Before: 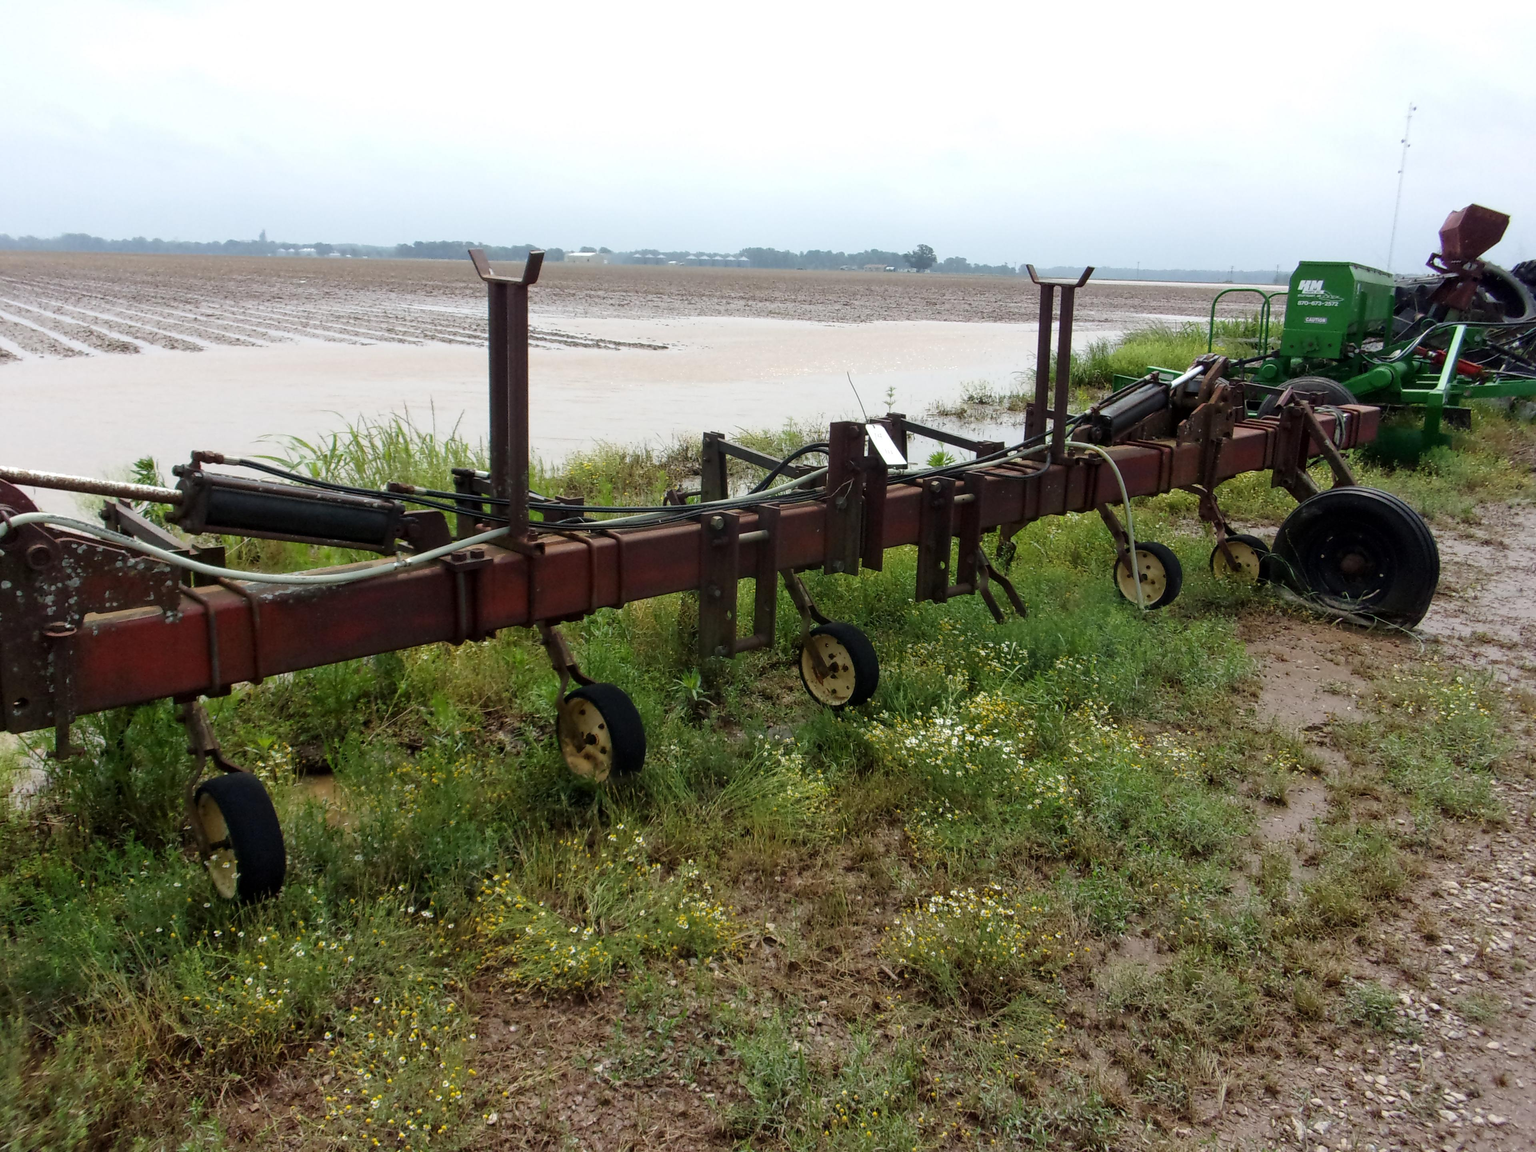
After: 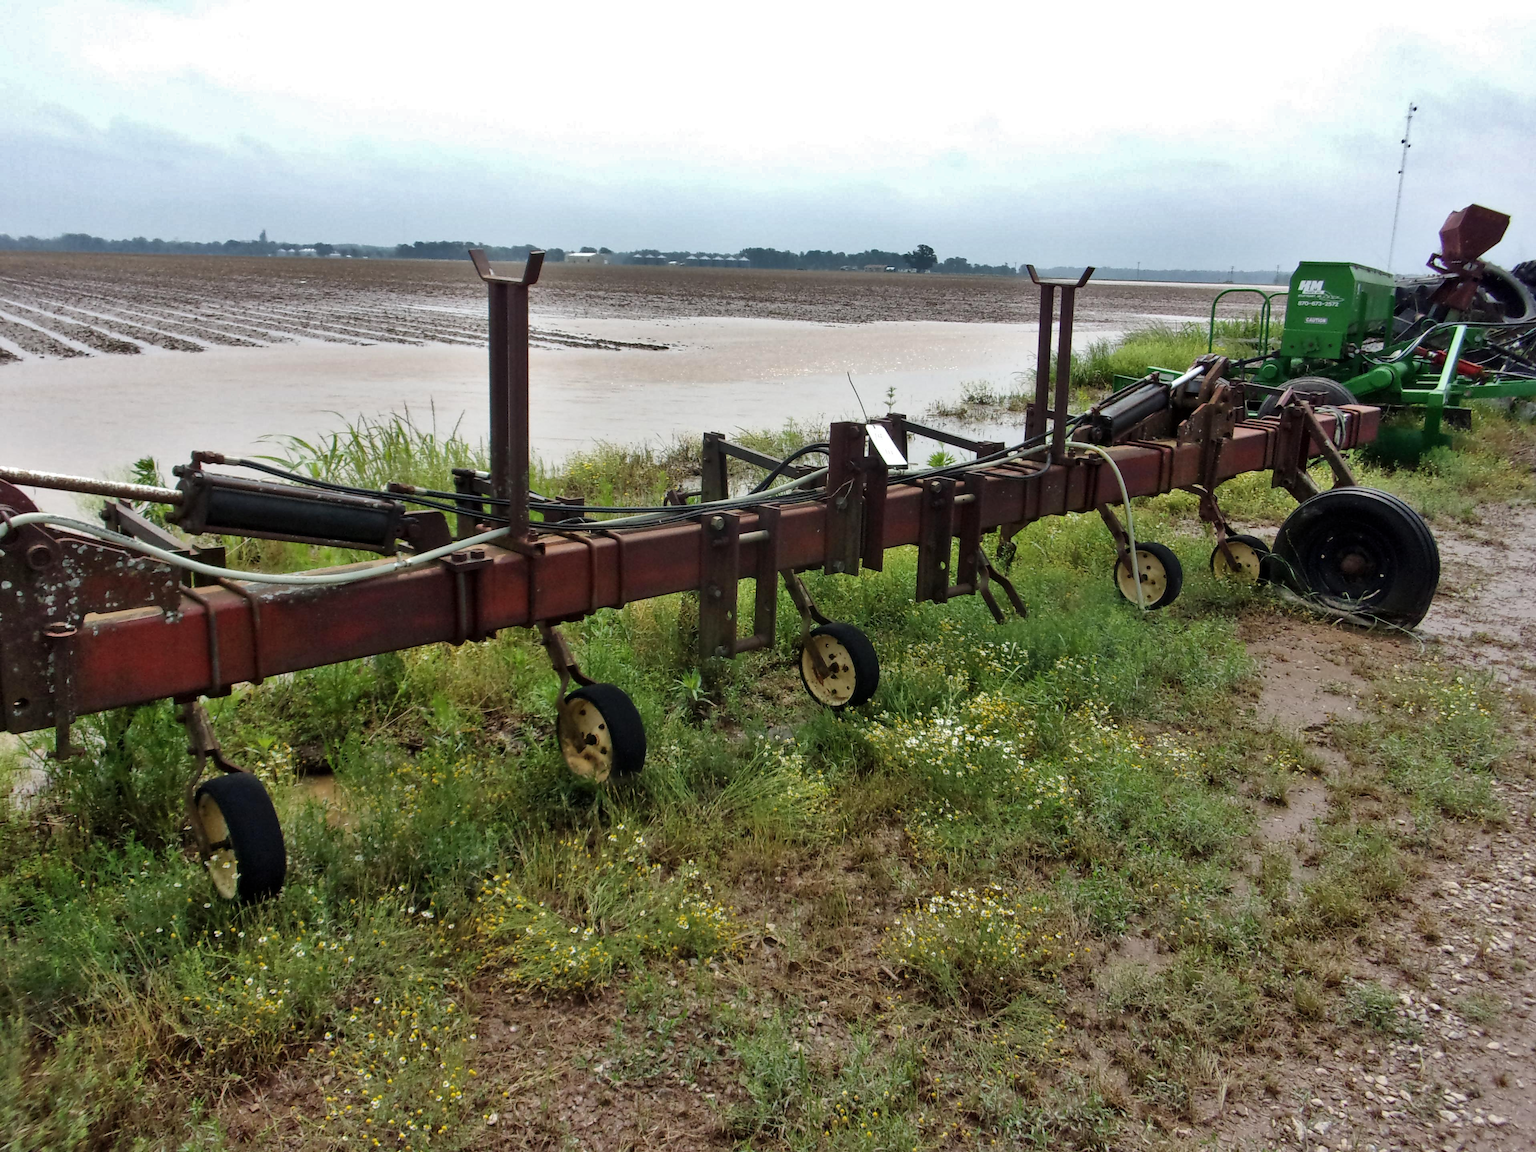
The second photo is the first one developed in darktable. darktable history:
shadows and highlights: radius 107.41, shadows 44.3, highlights -67.24, low approximation 0.01, soften with gaussian
